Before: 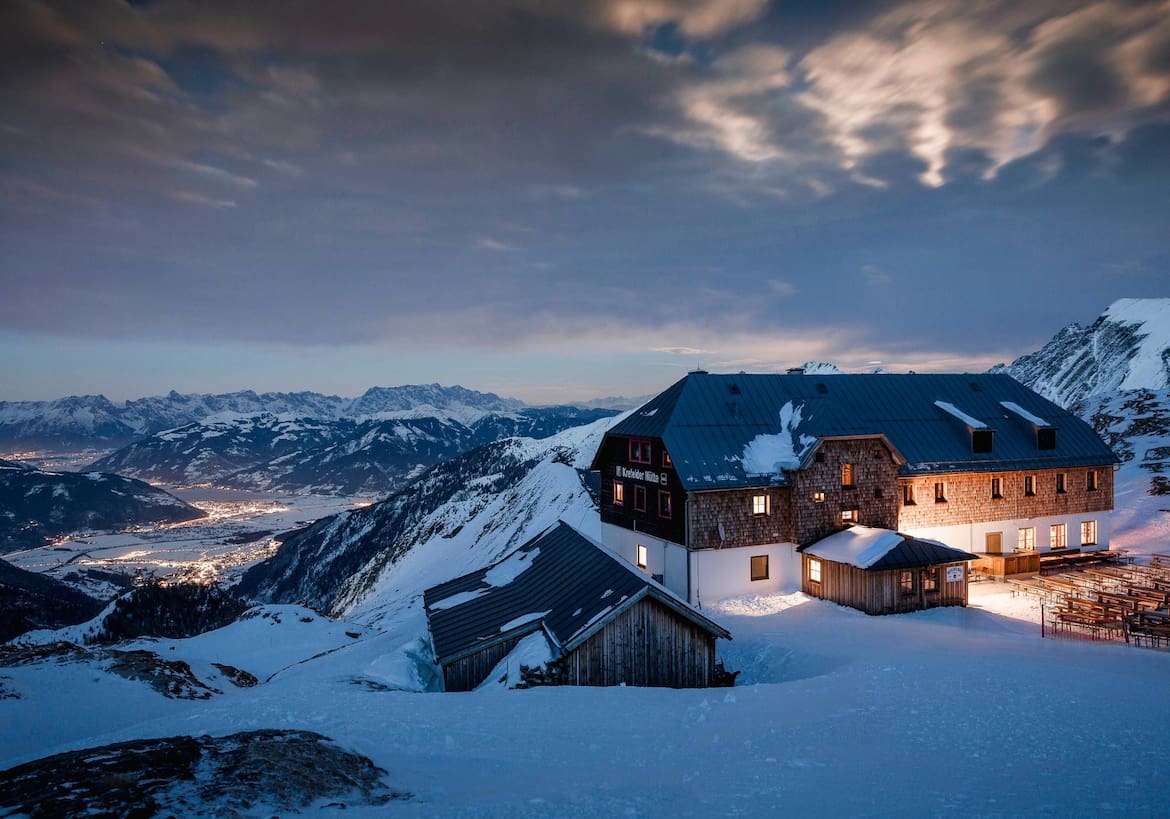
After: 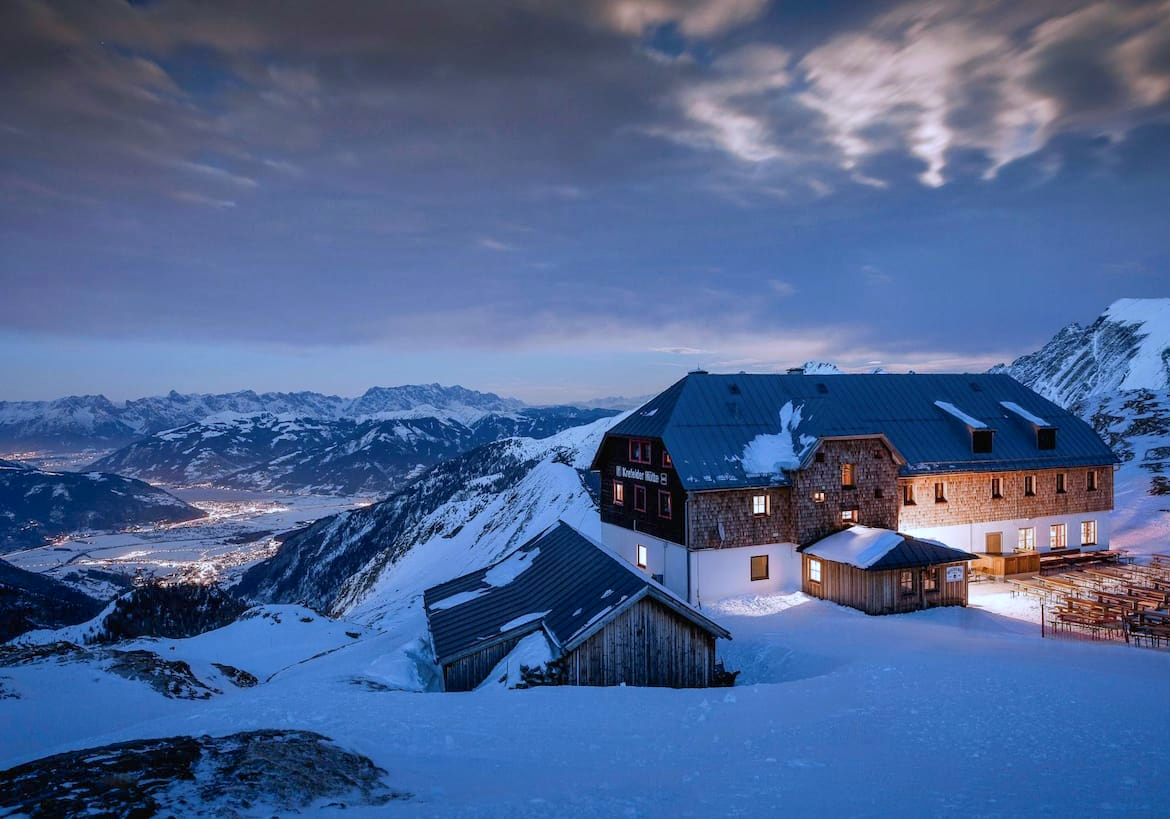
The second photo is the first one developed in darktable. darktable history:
shadows and highlights: on, module defaults
white balance: red 0.948, green 1.02, blue 1.176
